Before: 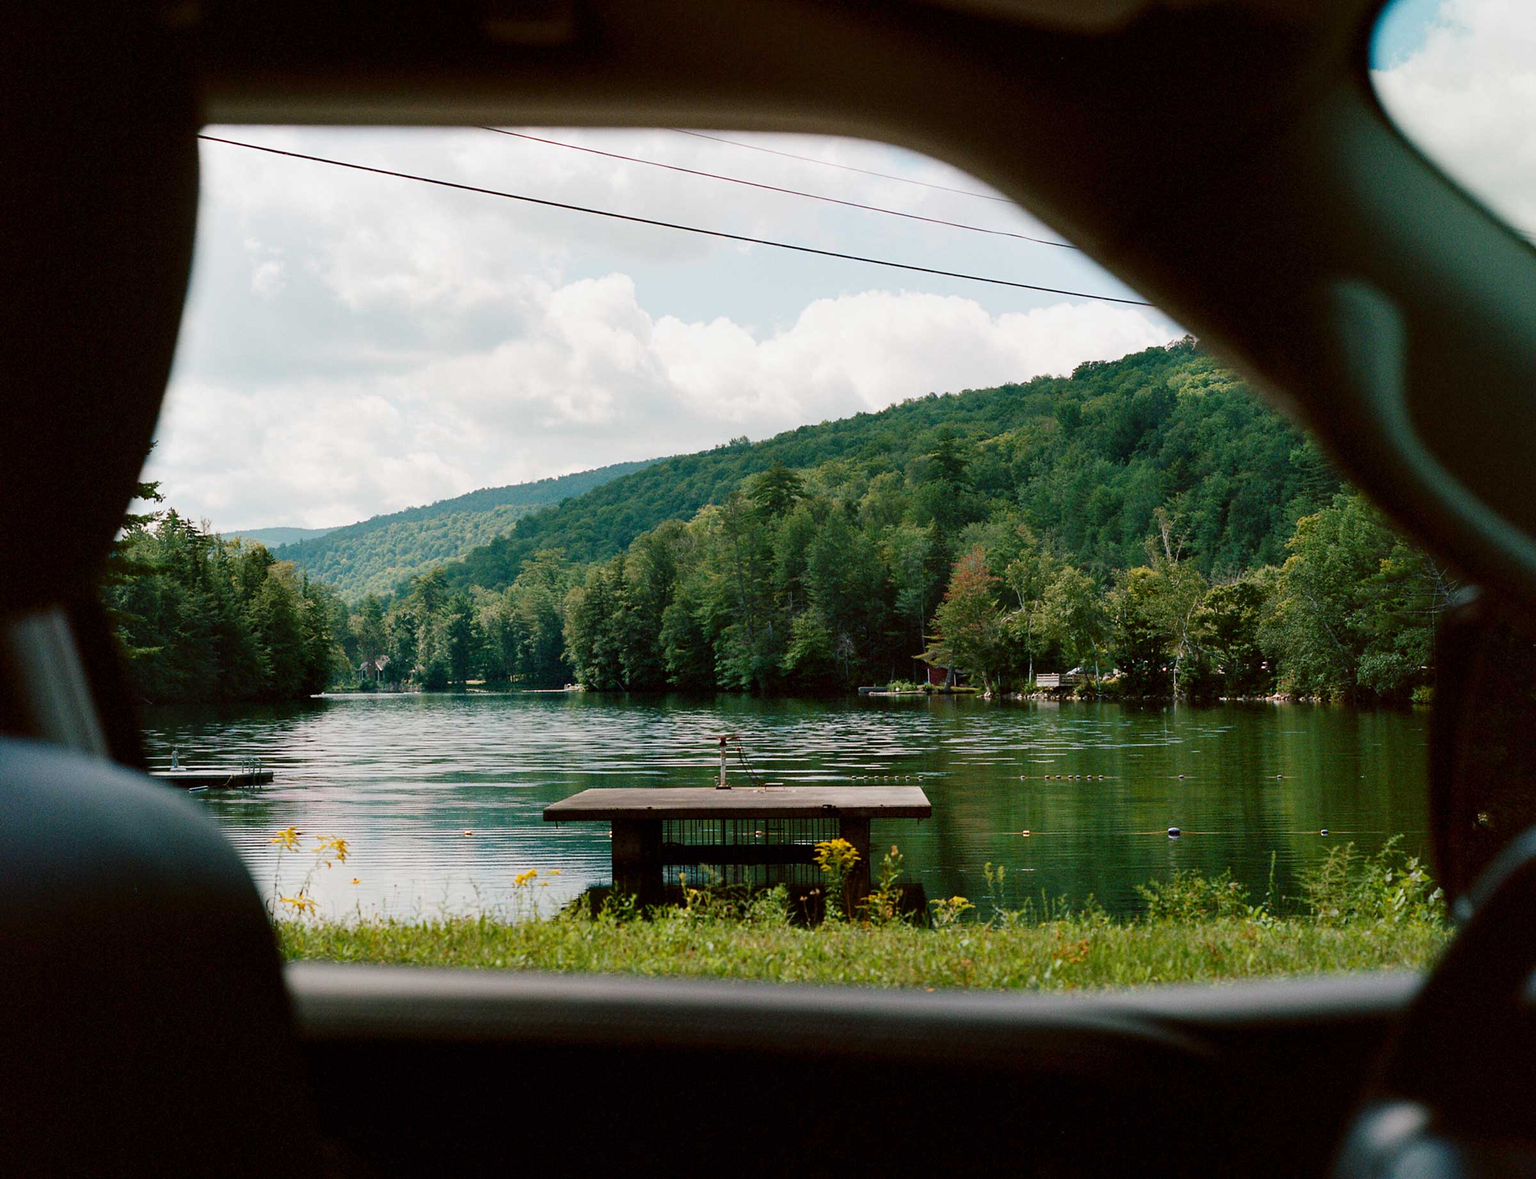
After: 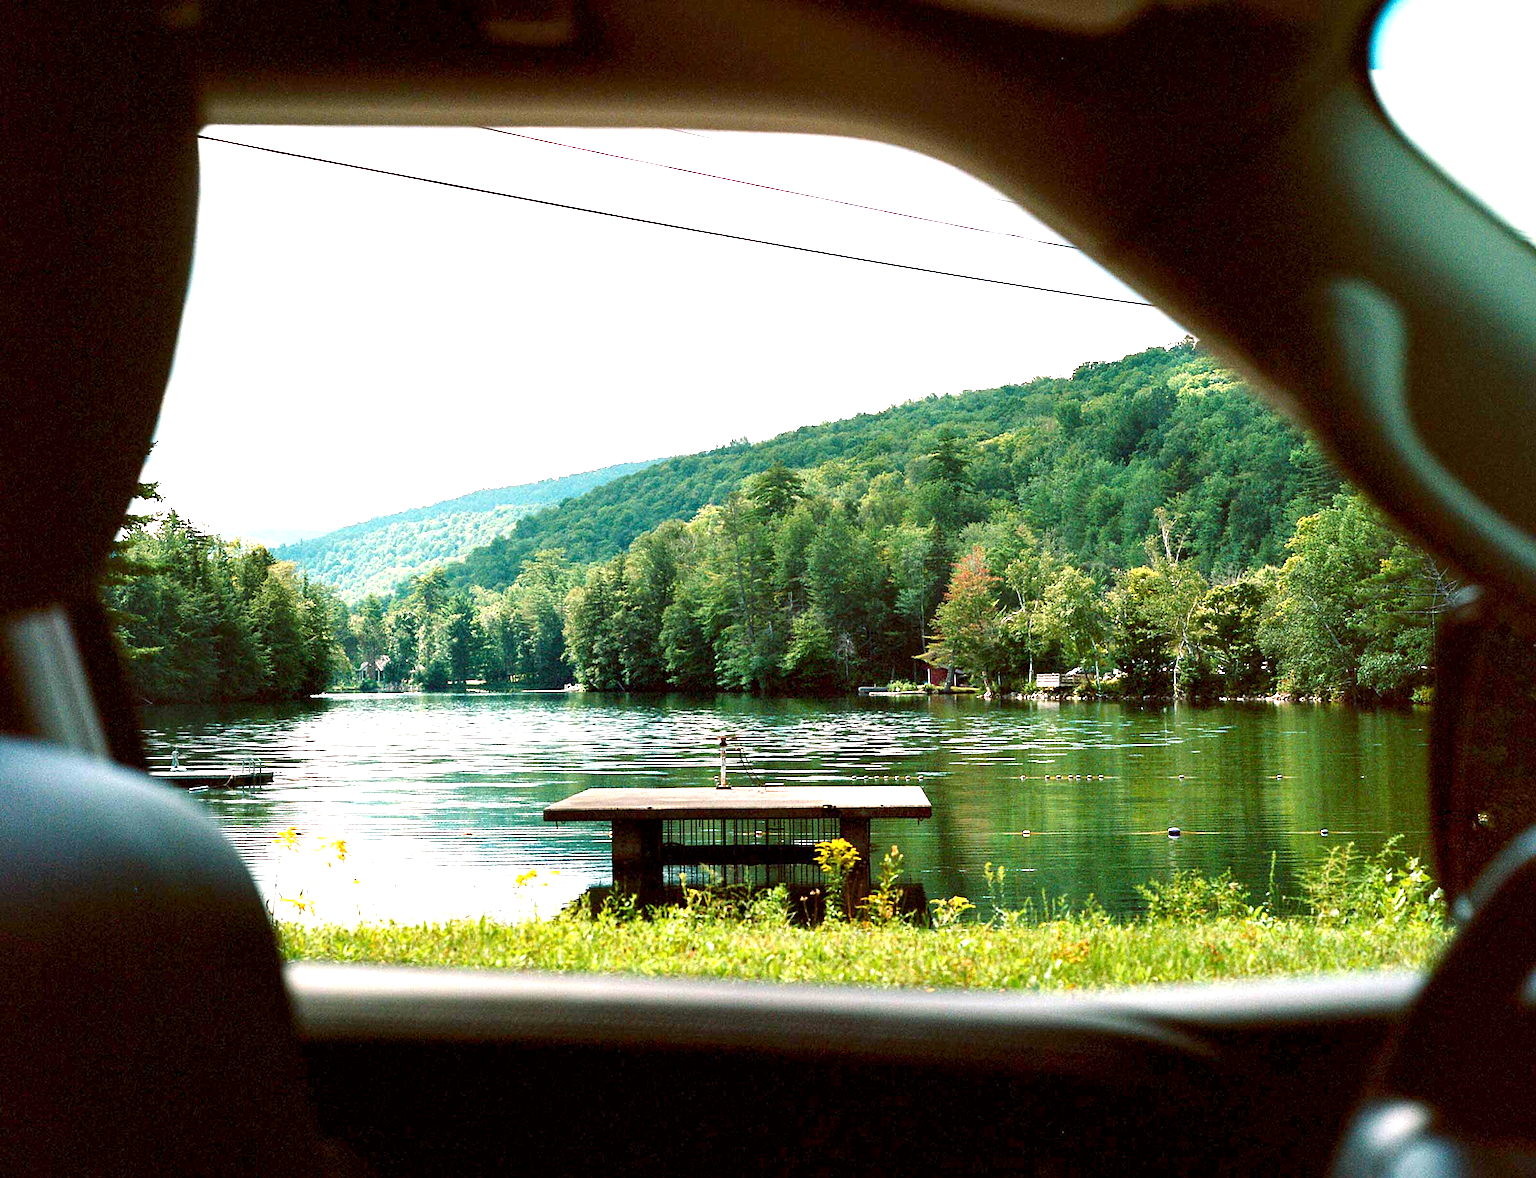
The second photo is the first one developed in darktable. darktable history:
exposure: black level correction 0.001, exposure 1.712 EV, compensate highlight preservation false
sharpen: radius 1.552, amount 0.361, threshold 1.332
